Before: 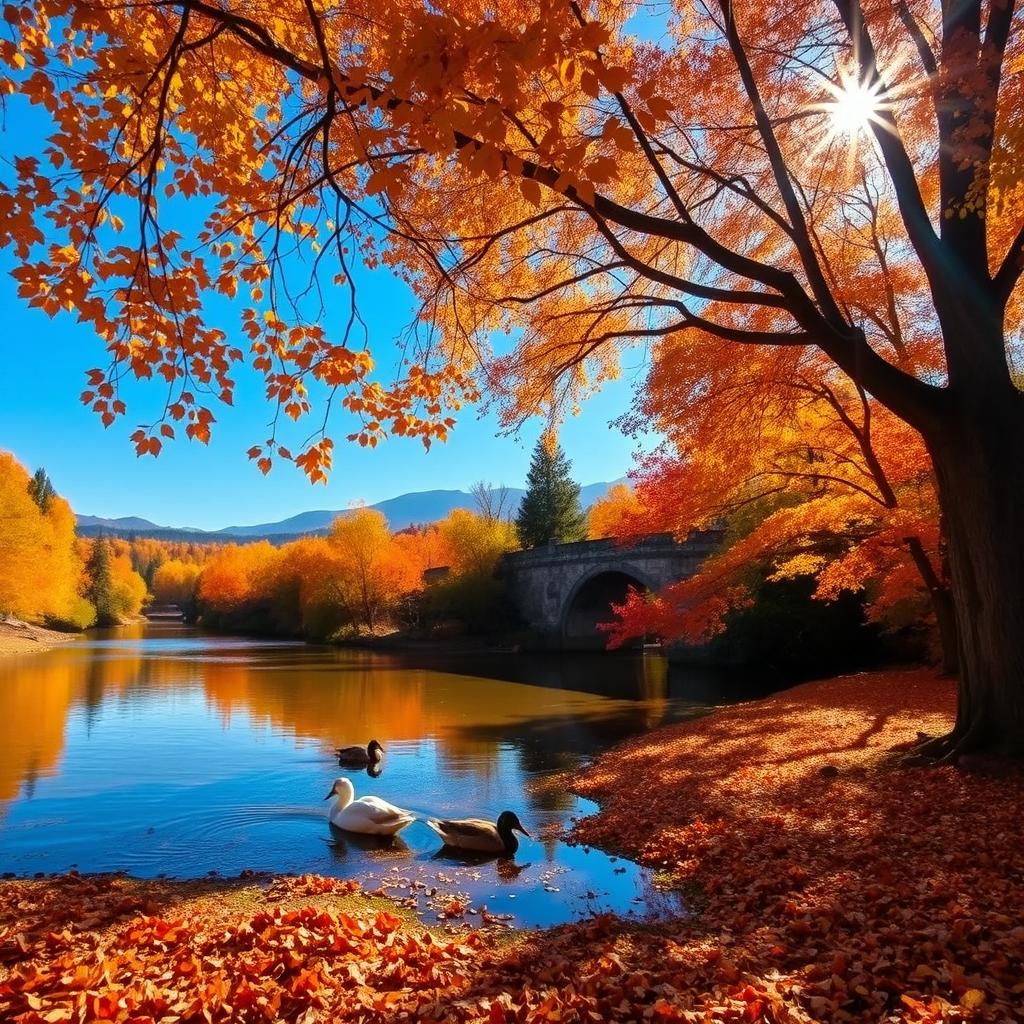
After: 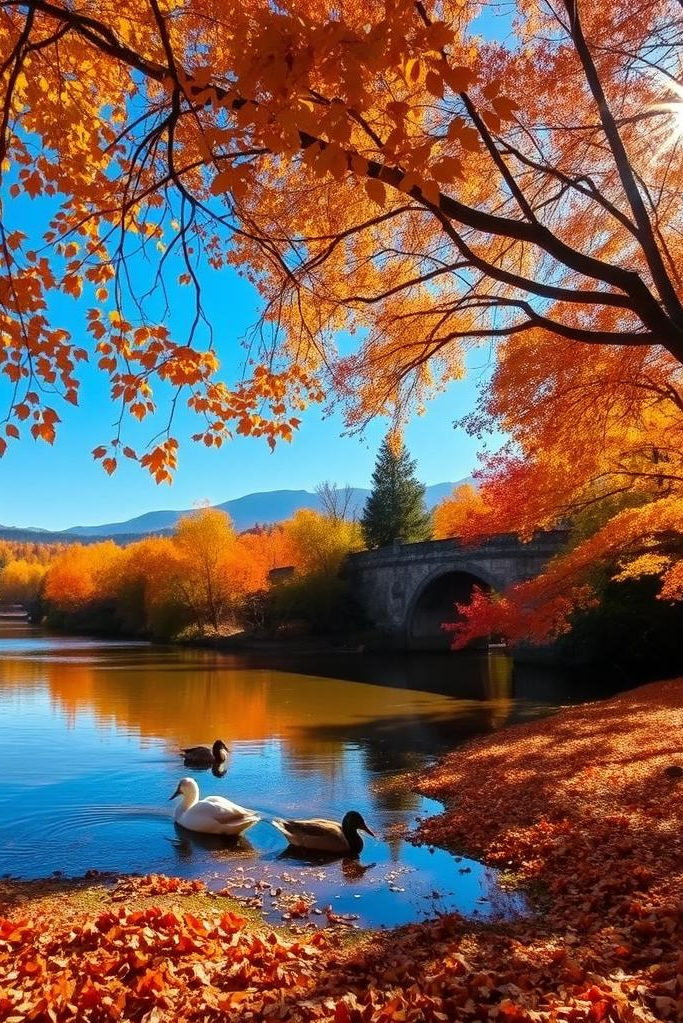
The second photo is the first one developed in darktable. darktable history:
crop and rotate: left 15.196%, right 18.07%
